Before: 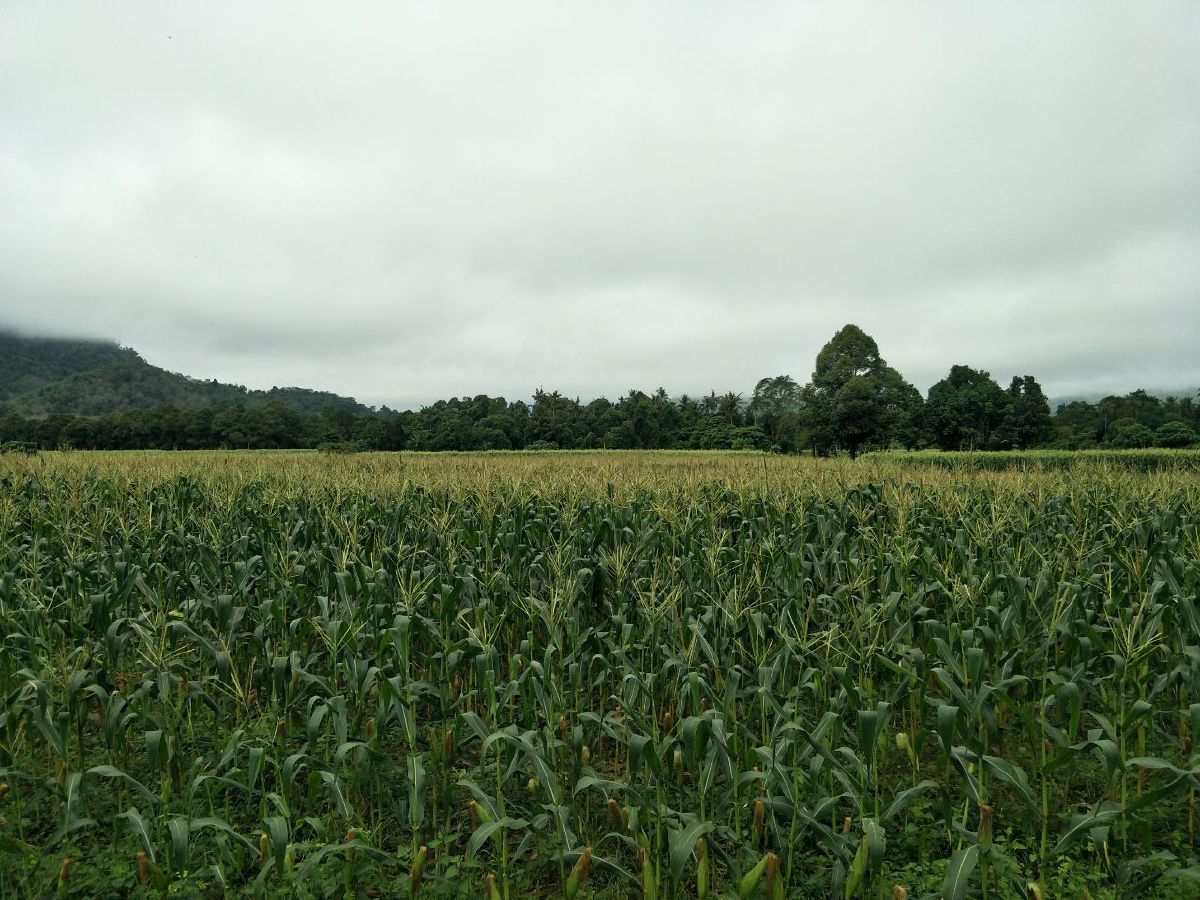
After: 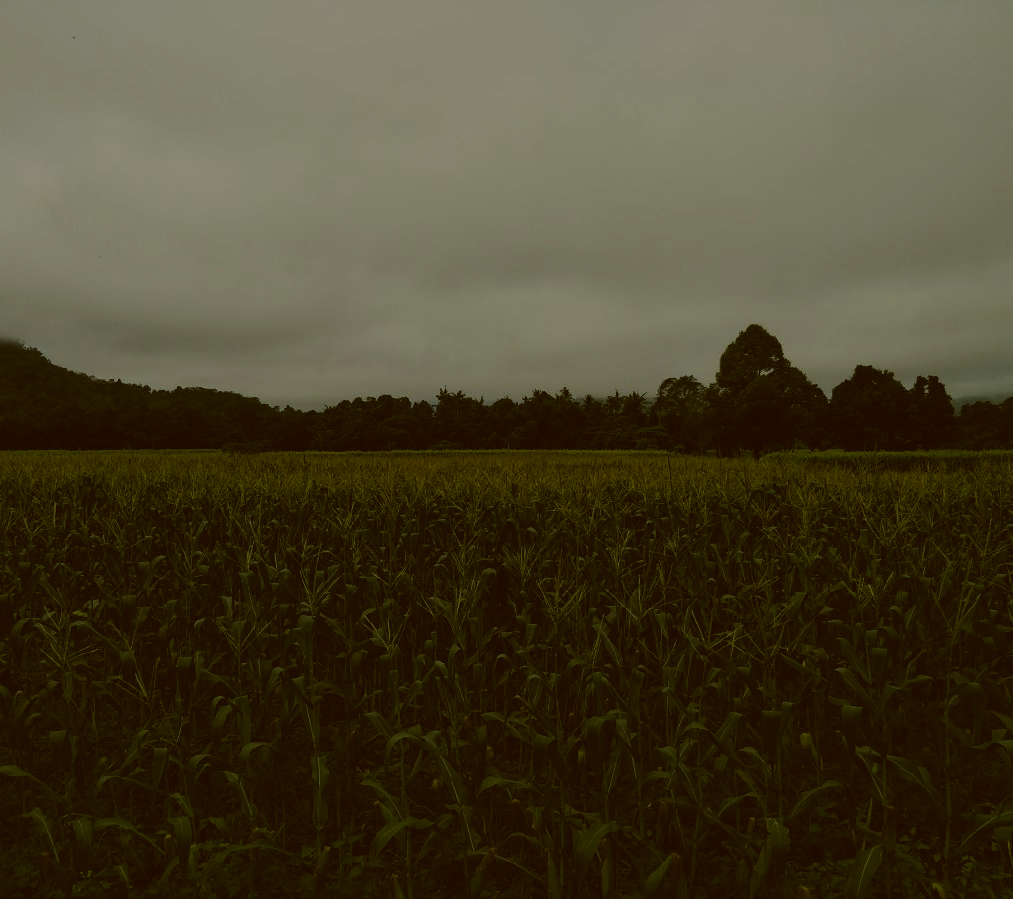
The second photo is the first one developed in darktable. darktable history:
crop: left 8.015%, right 7.504%
tone equalizer: -8 EV -0.421 EV, -7 EV -0.42 EV, -6 EV -0.311 EV, -5 EV -0.185 EV, -3 EV 0.225 EV, -2 EV 0.329 EV, -1 EV 0.409 EV, +0 EV 0.393 EV, luminance estimator HSV value / RGB max
color correction: highlights a* -0.55, highlights b* 0.172, shadows a* 4.54, shadows b* 20.66
filmic rgb: black relative exposure -8.2 EV, white relative exposure 2.2 EV, target white luminance 99.884%, hardness 7.11, latitude 75.09%, contrast 1.316, highlights saturation mix -2.53%, shadows ↔ highlights balance 29.81%
exposure: exposure -2.425 EV, compensate highlight preservation false
color balance rgb: global offset › luminance 1.985%, linear chroma grading › global chroma 15.05%, perceptual saturation grading › global saturation 75.148%, perceptual saturation grading › shadows -30.851%, global vibrance 20%
shadows and highlights: shadows 9.78, white point adjustment 0.924, highlights -40.42
